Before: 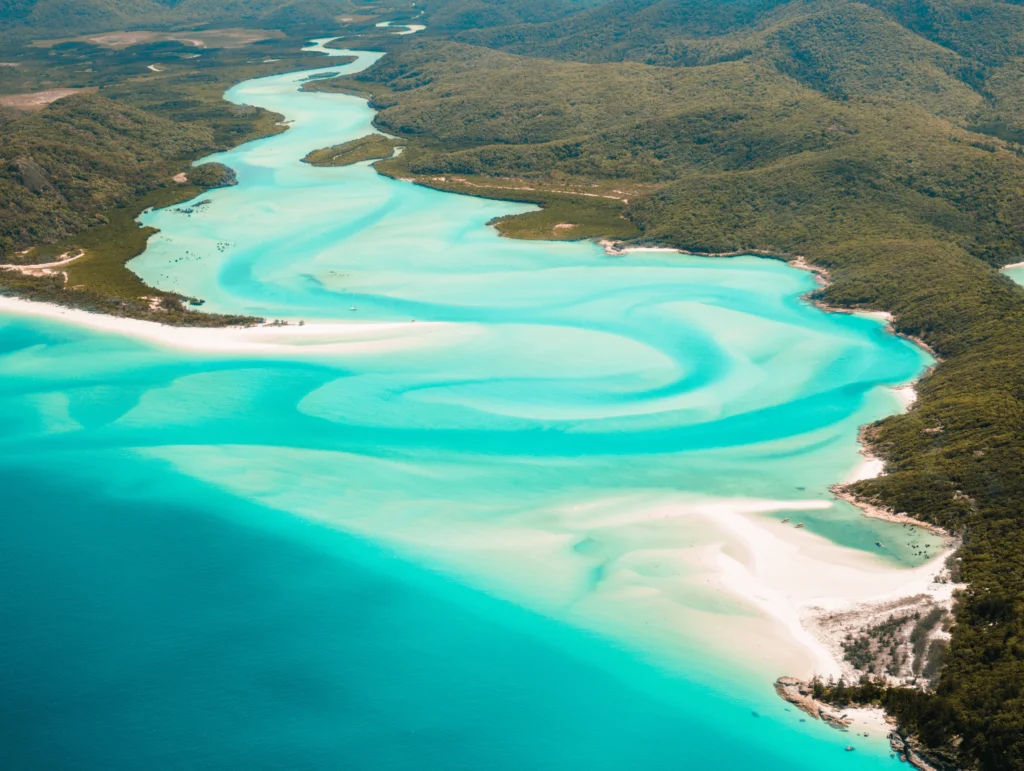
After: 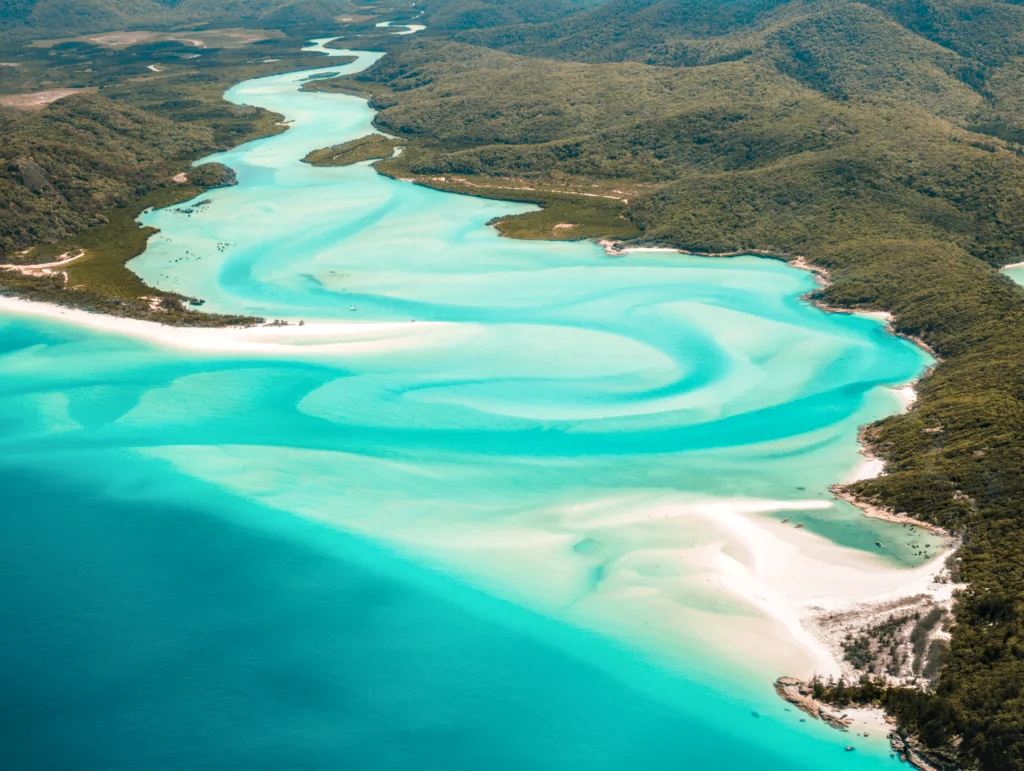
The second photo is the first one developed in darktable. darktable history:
color correction: saturation 0.99
local contrast: detail 130%
